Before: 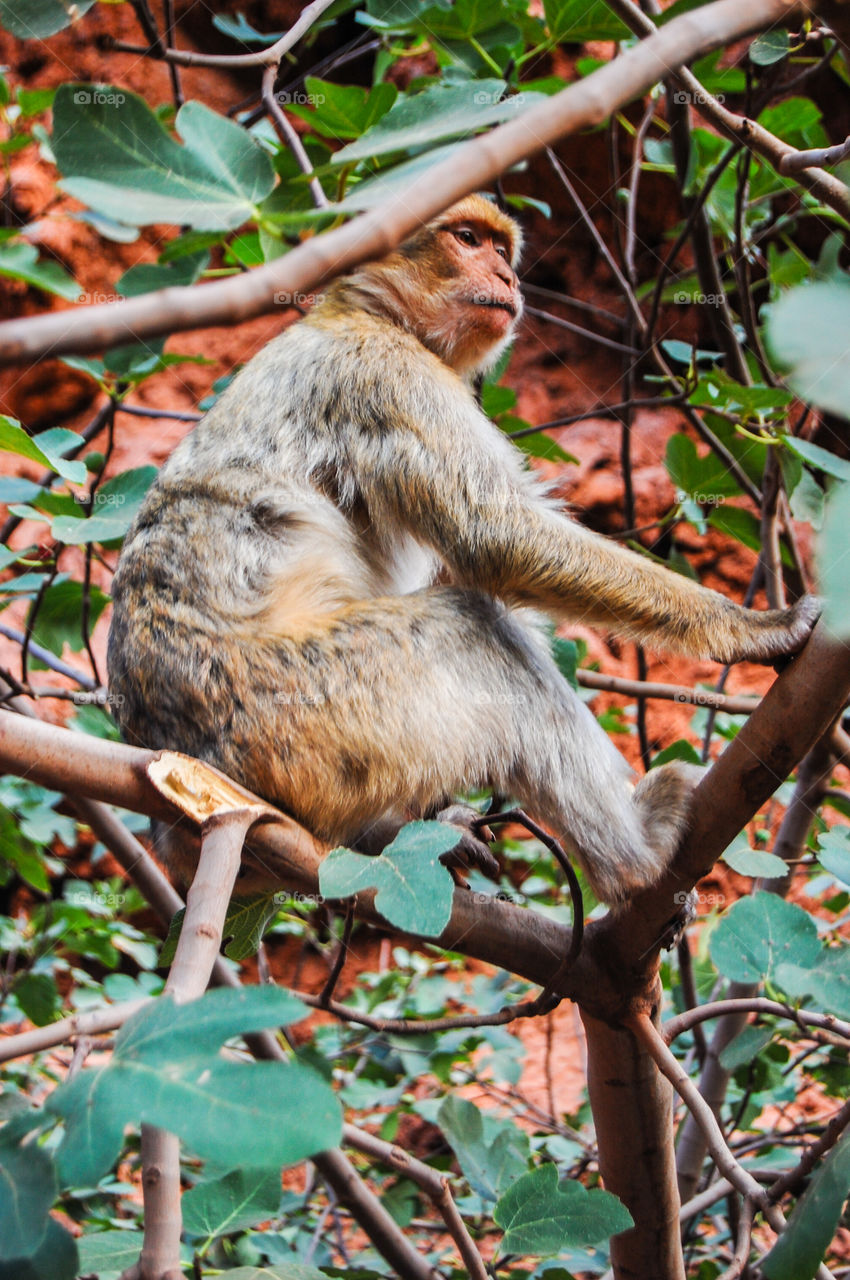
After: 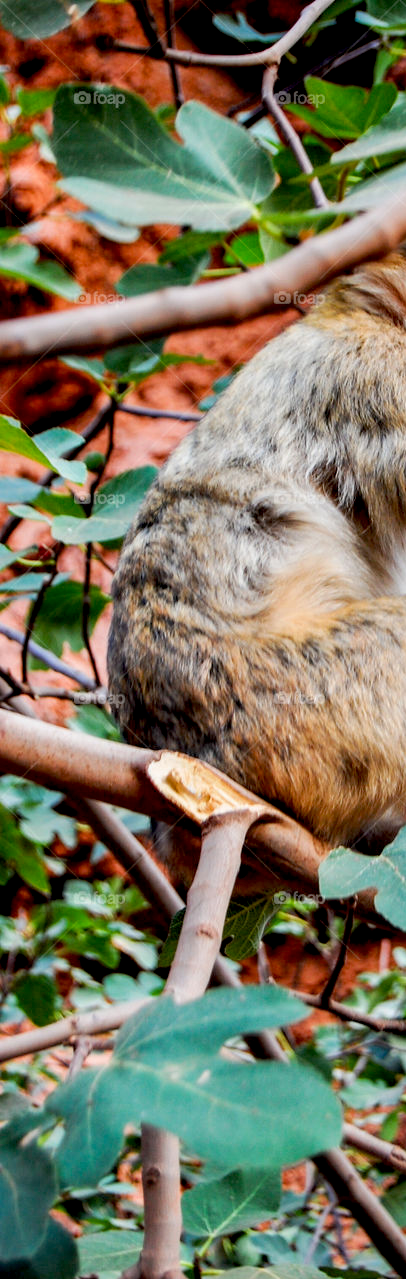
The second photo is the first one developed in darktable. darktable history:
exposure: black level correction 0.017, exposure -0.008 EV, compensate highlight preservation false
crop and rotate: left 0.047%, top 0%, right 52.121%
